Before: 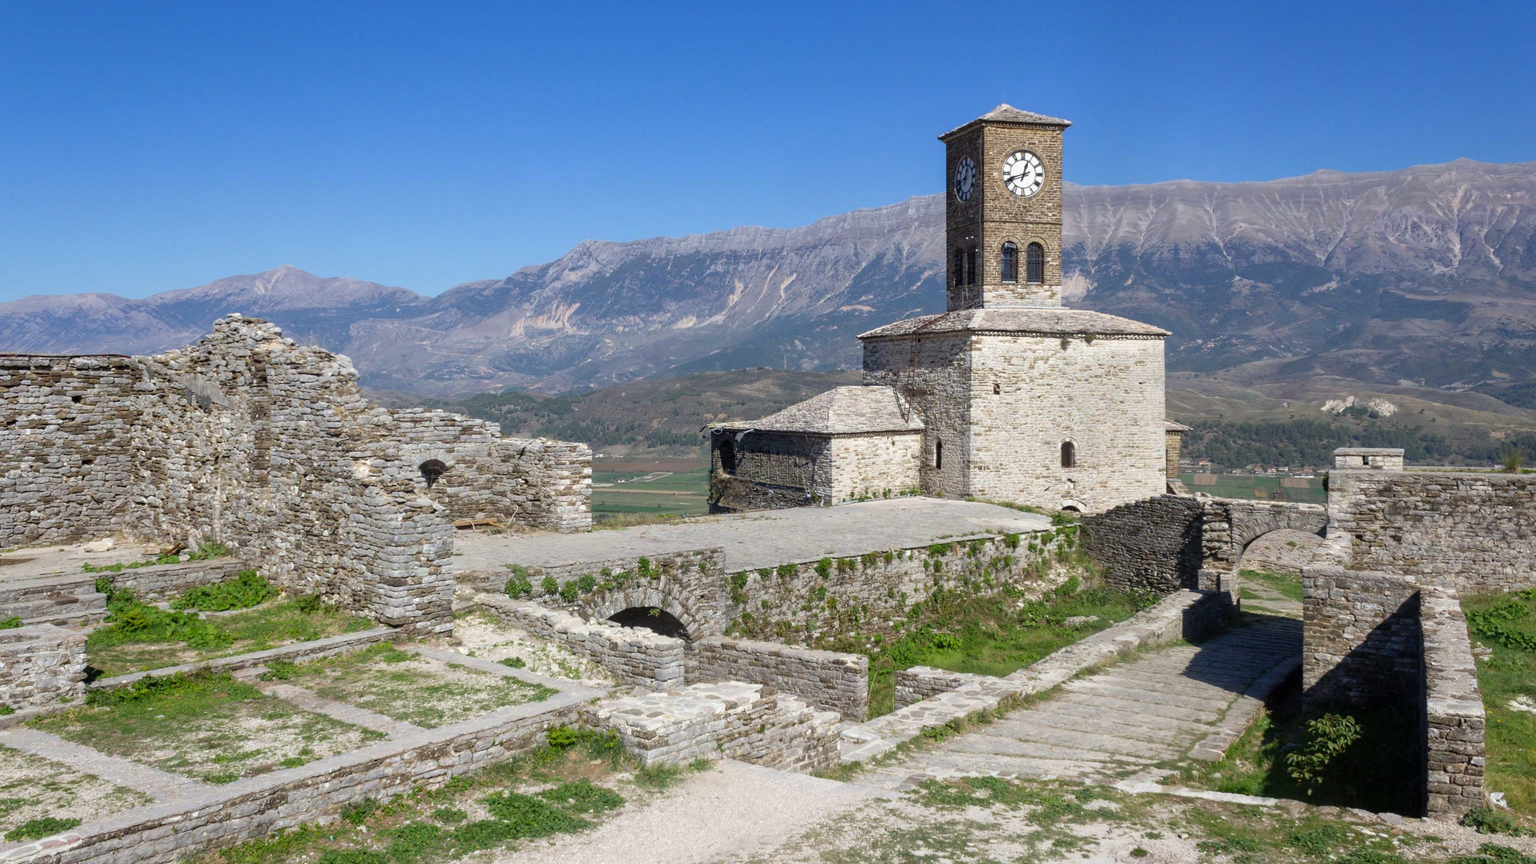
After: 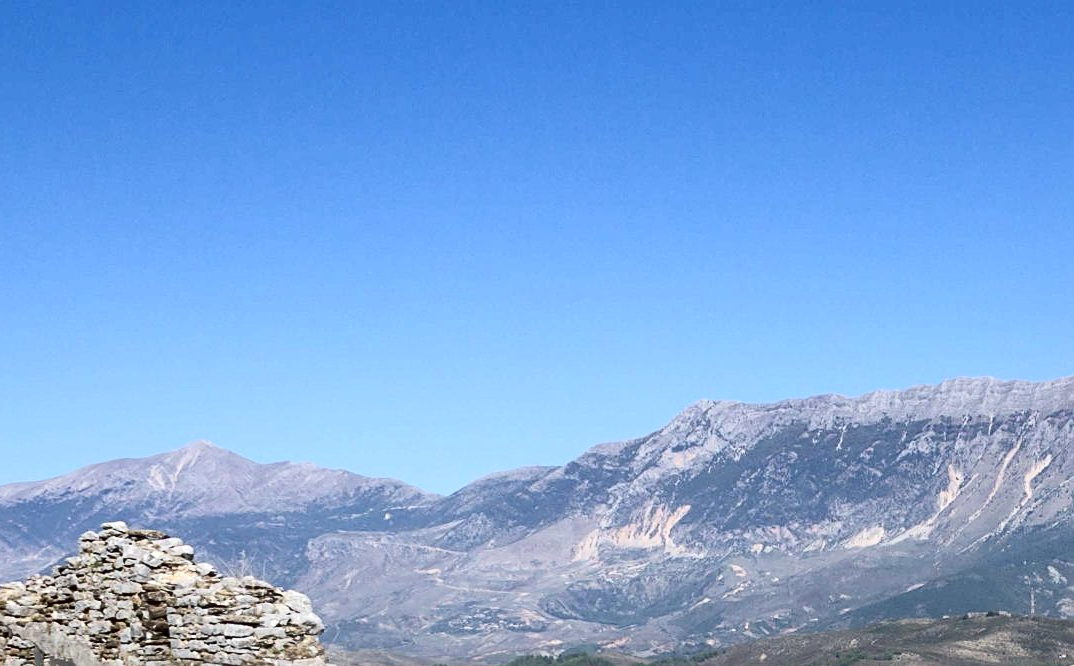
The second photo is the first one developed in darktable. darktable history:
crop and rotate: left 10.817%, top 0.062%, right 47.194%, bottom 53.626%
sharpen: on, module defaults
contrast brightness saturation: contrast 0.28
exposure: exposure 0.2 EV, compensate highlight preservation false
